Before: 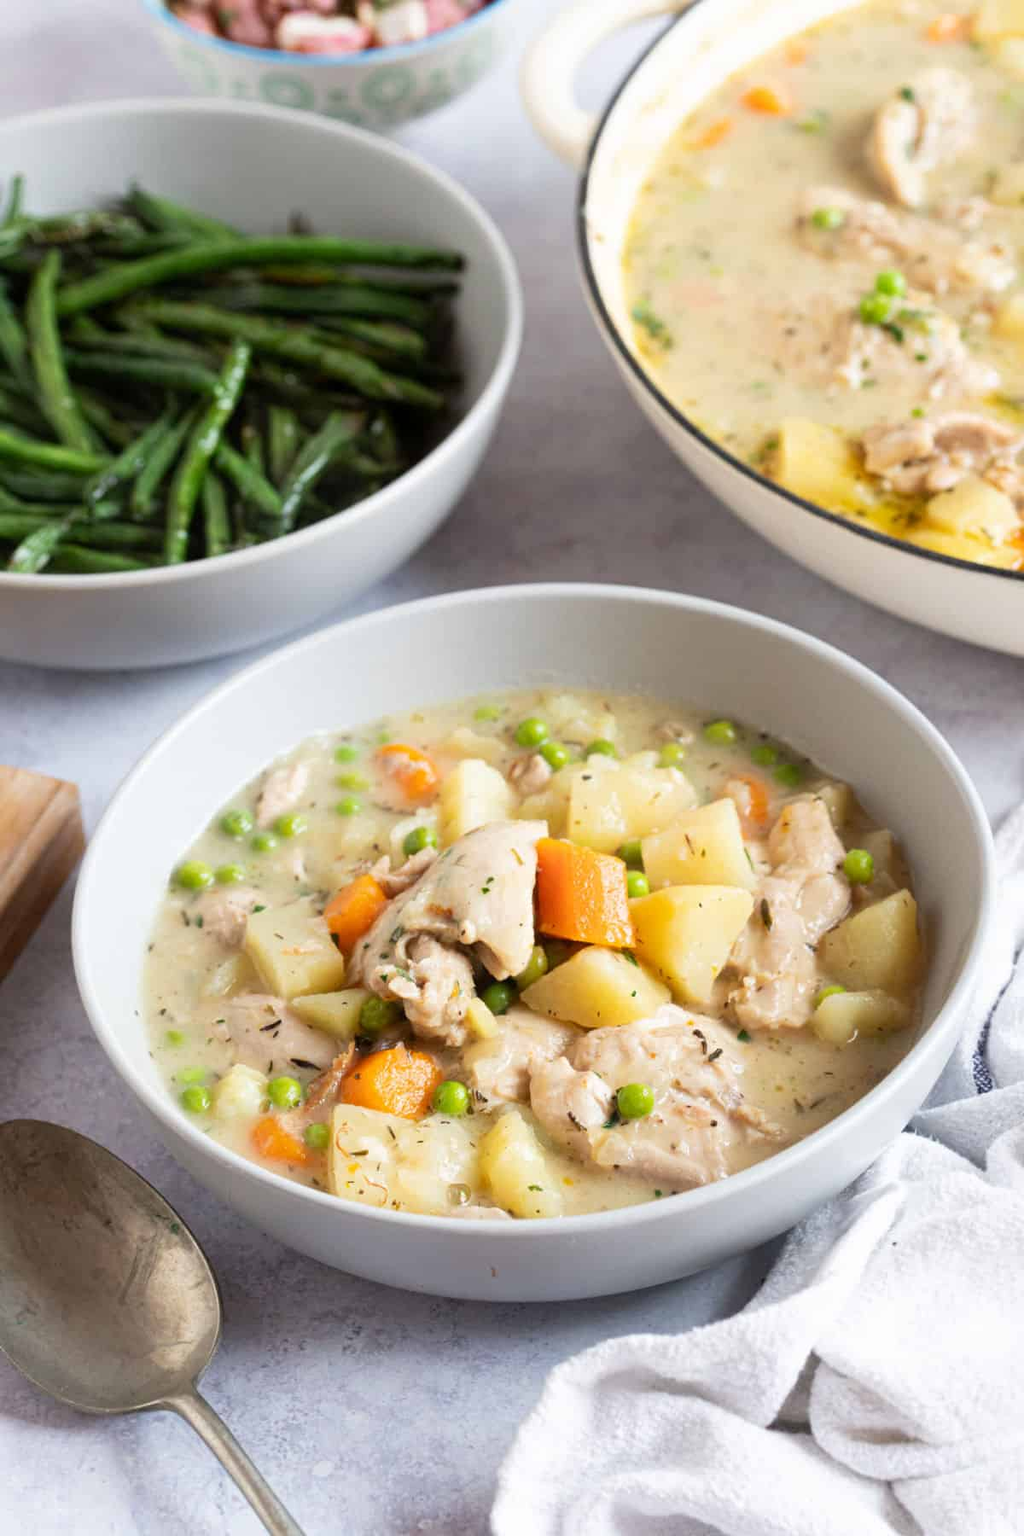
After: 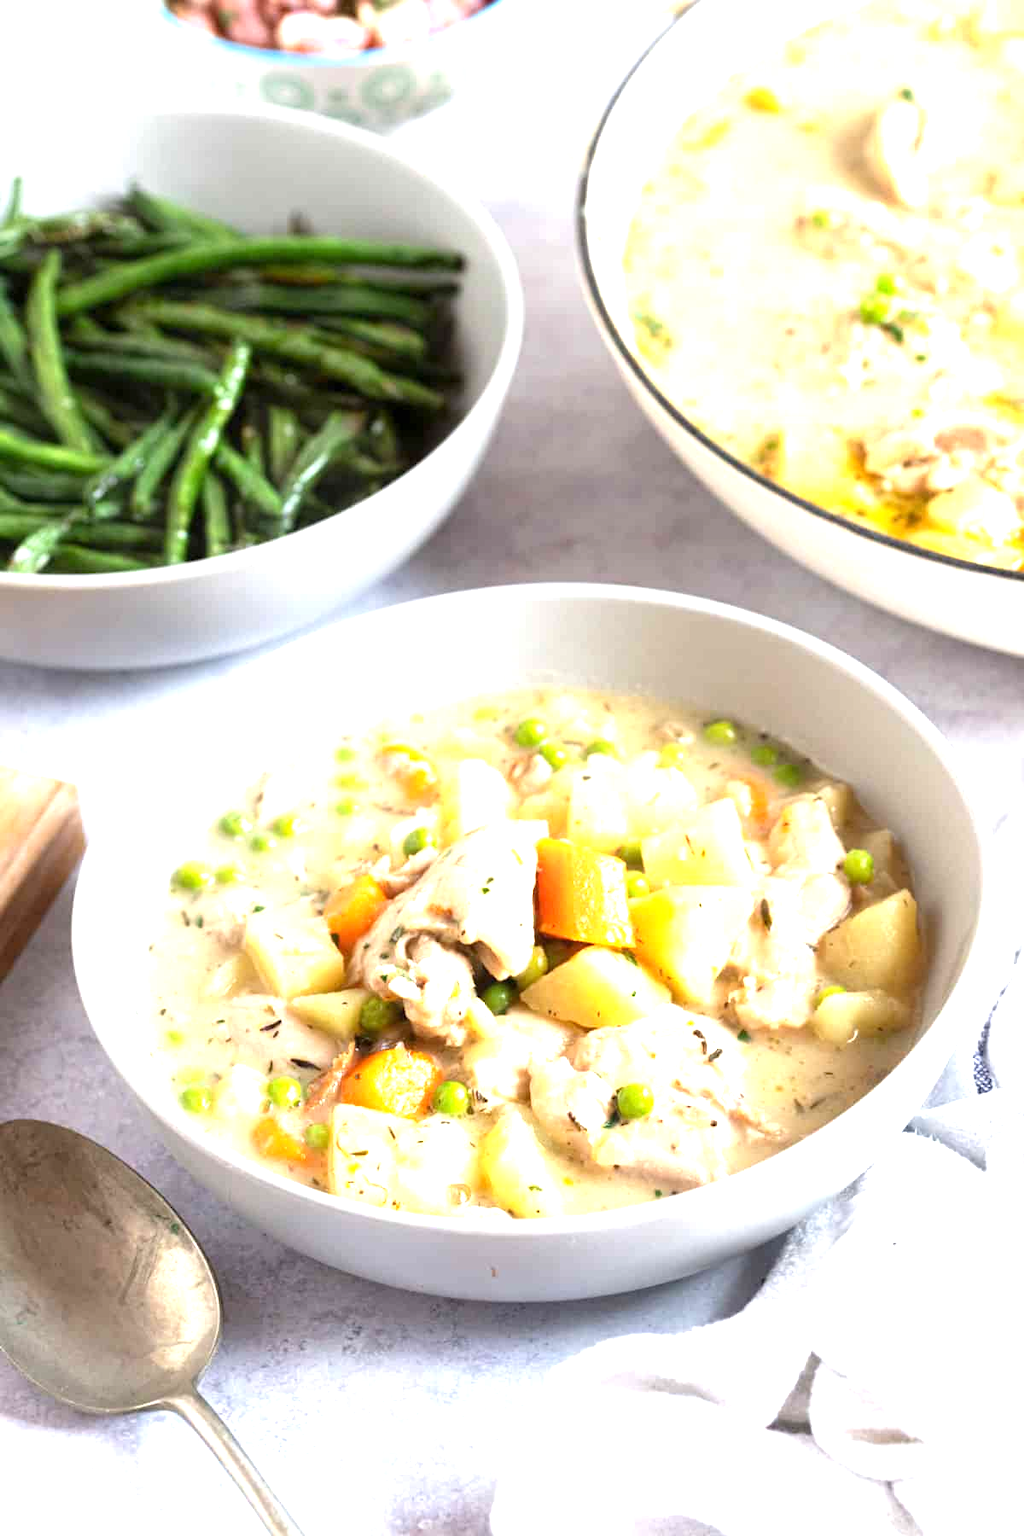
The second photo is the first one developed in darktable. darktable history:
exposure: exposure 1.146 EV, compensate exposure bias true, compensate highlight preservation false
